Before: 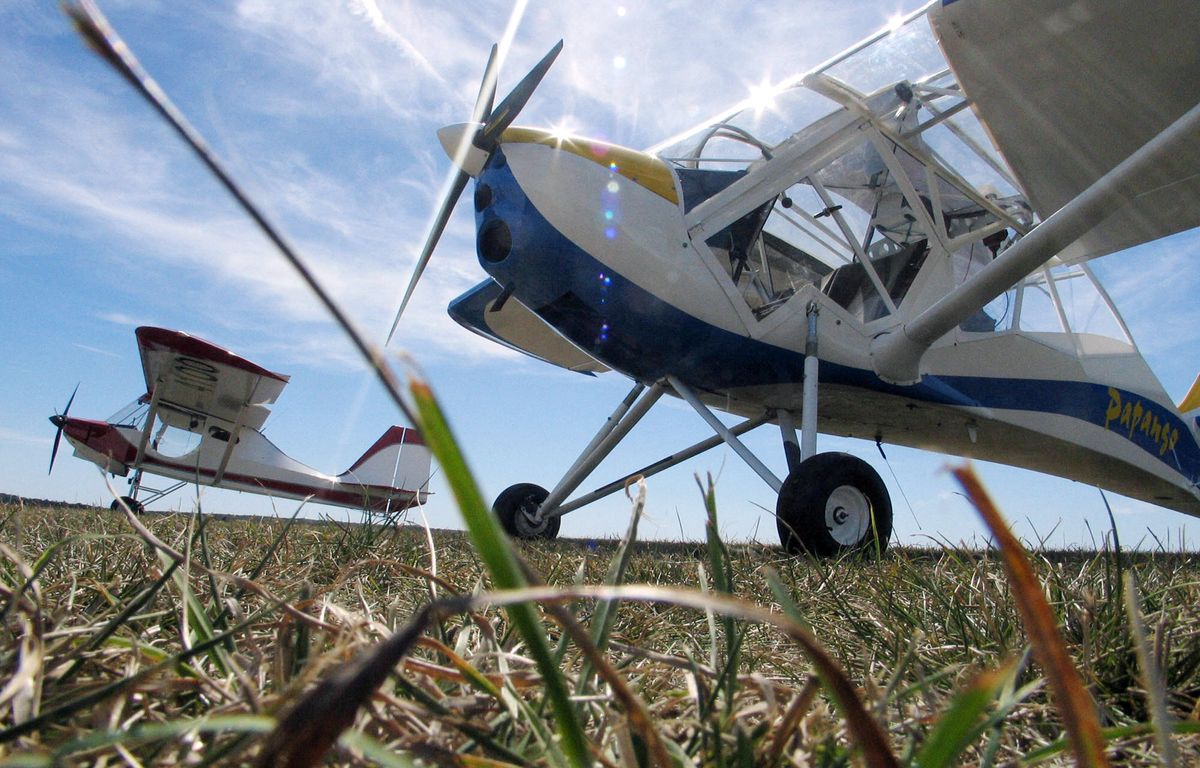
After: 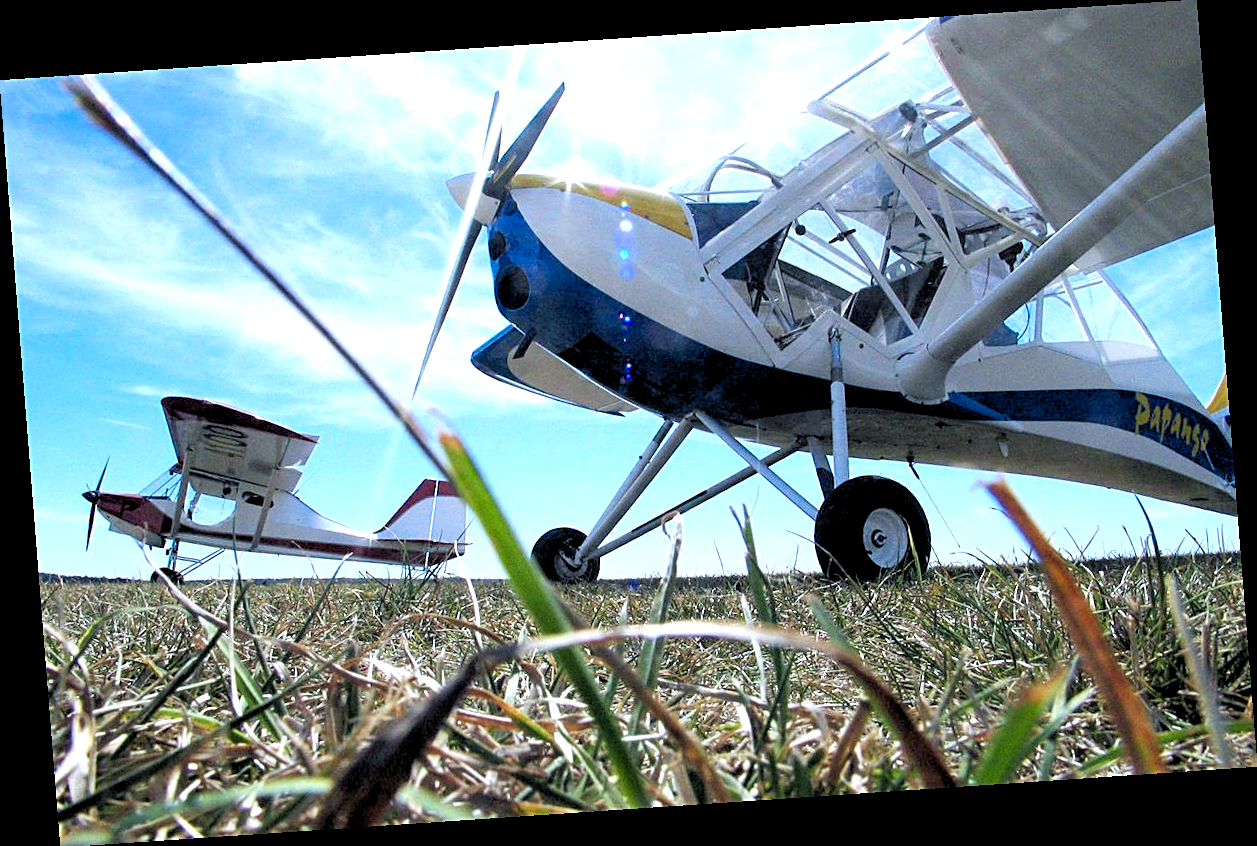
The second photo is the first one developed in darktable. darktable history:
sharpen: on, module defaults
exposure: black level correction 0, exposure 0.7 EV, compensate exposure bias true, compensate highlight preservation false
rgb levels: levels [[0.01, 0.419, 0.839], [0, 0.5, 1], [0, 0.5, 1]]
color calibration: output R [0.994, 0.059, -0.119, 0], output G [-0.036, 1.09, -0.119, 0], output B [0.078, -0.108, 0.961, 0], illuminant custom, x 0.371, y 0.382, temperature 4281.14 K
white balance: red 0.986, blue 1.01
rotate and perspective: rotation -4.2°, shear 0.006, automatic cropping off
